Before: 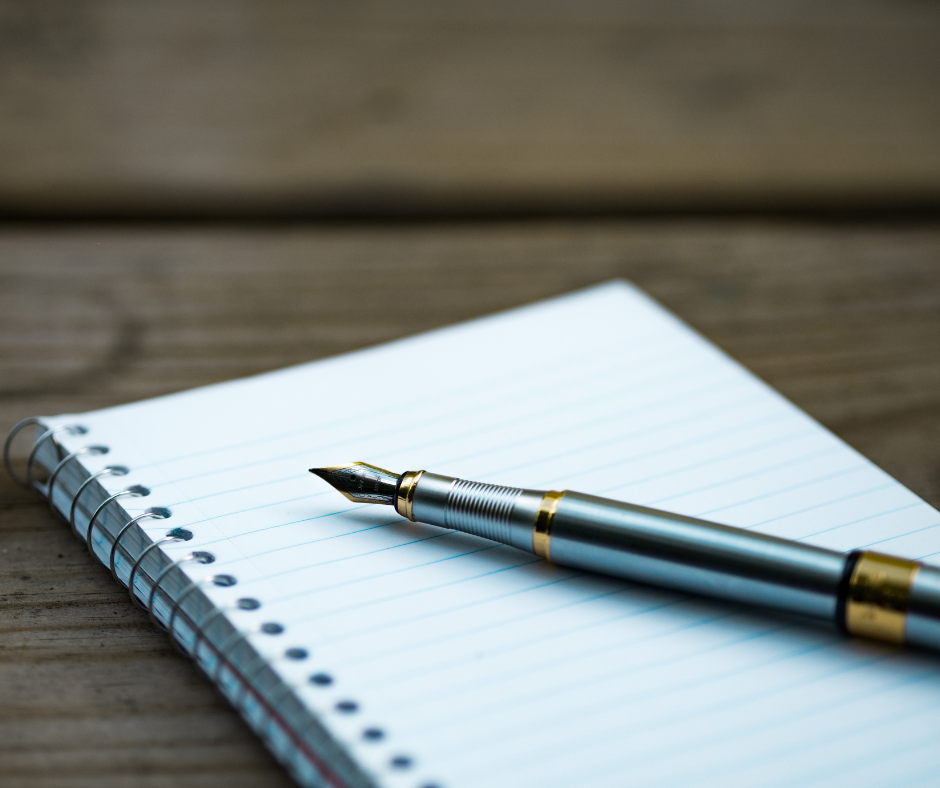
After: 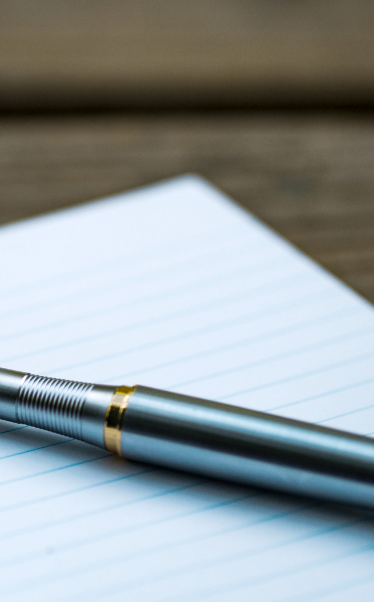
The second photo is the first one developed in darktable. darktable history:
crop: left 45.721%, top 13.393%, right 14.118%, bottom 10.01%
local contrast: on, module defaults
white balance: red 1.004, blue 1.024
